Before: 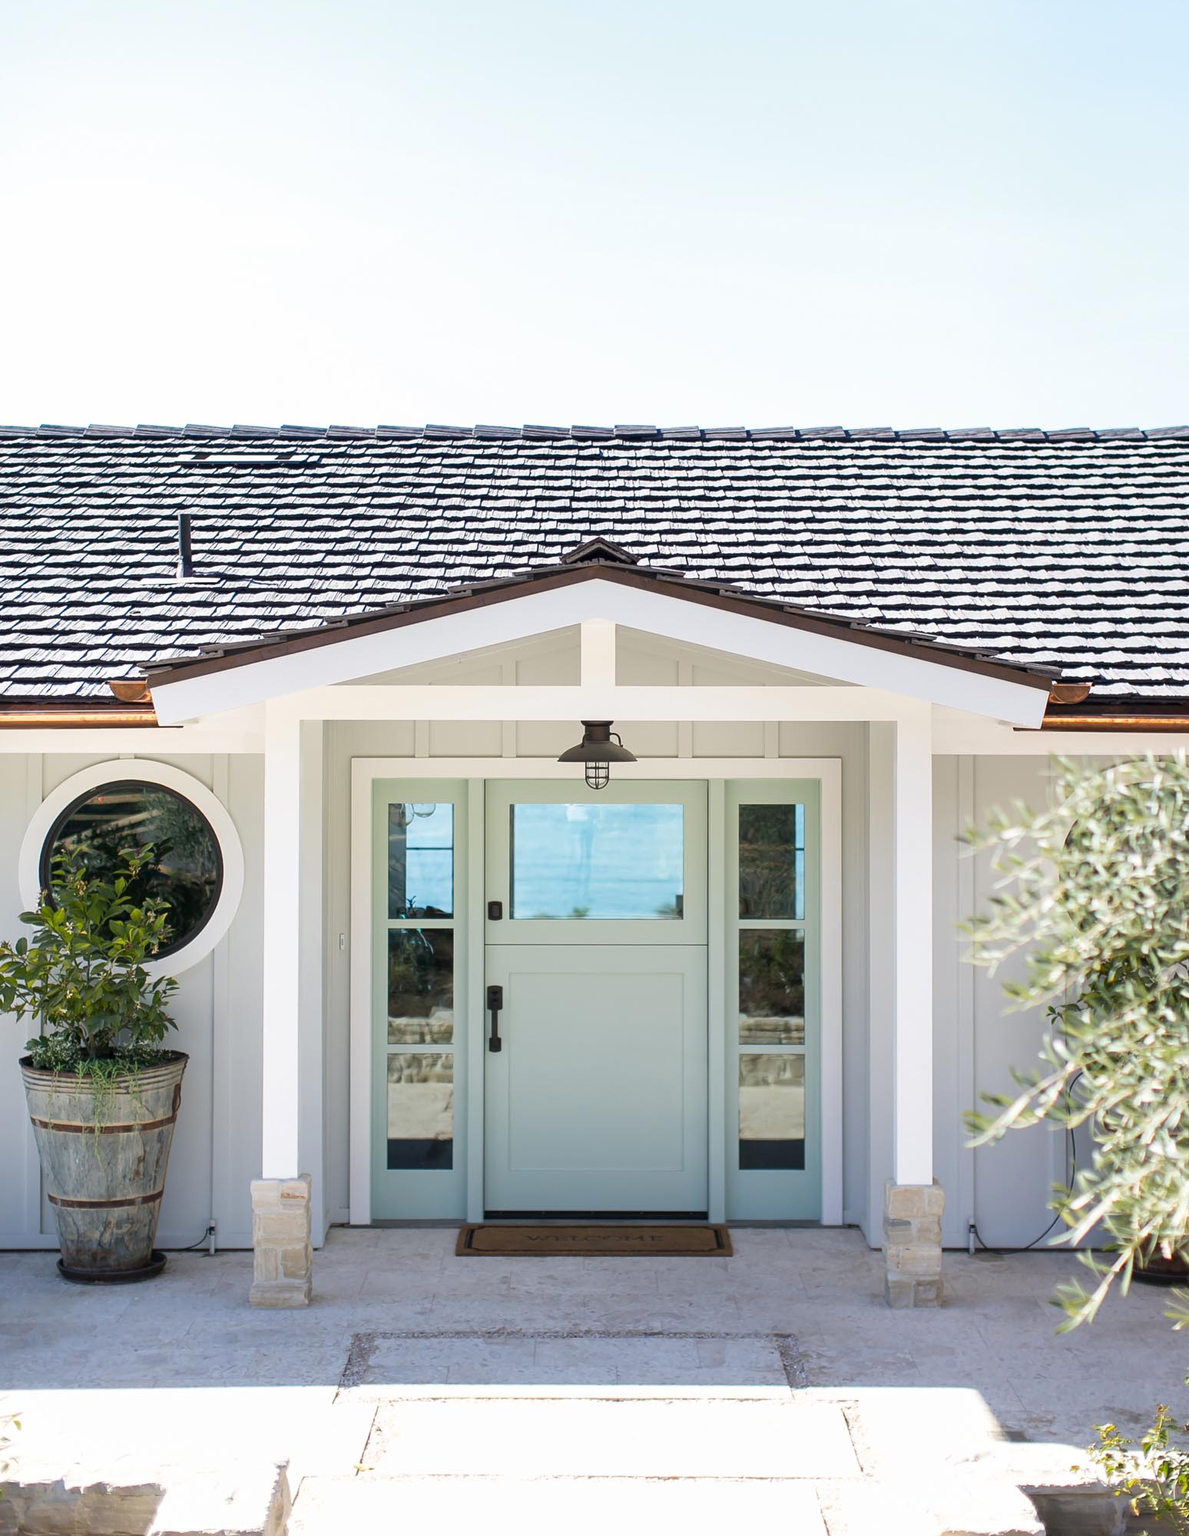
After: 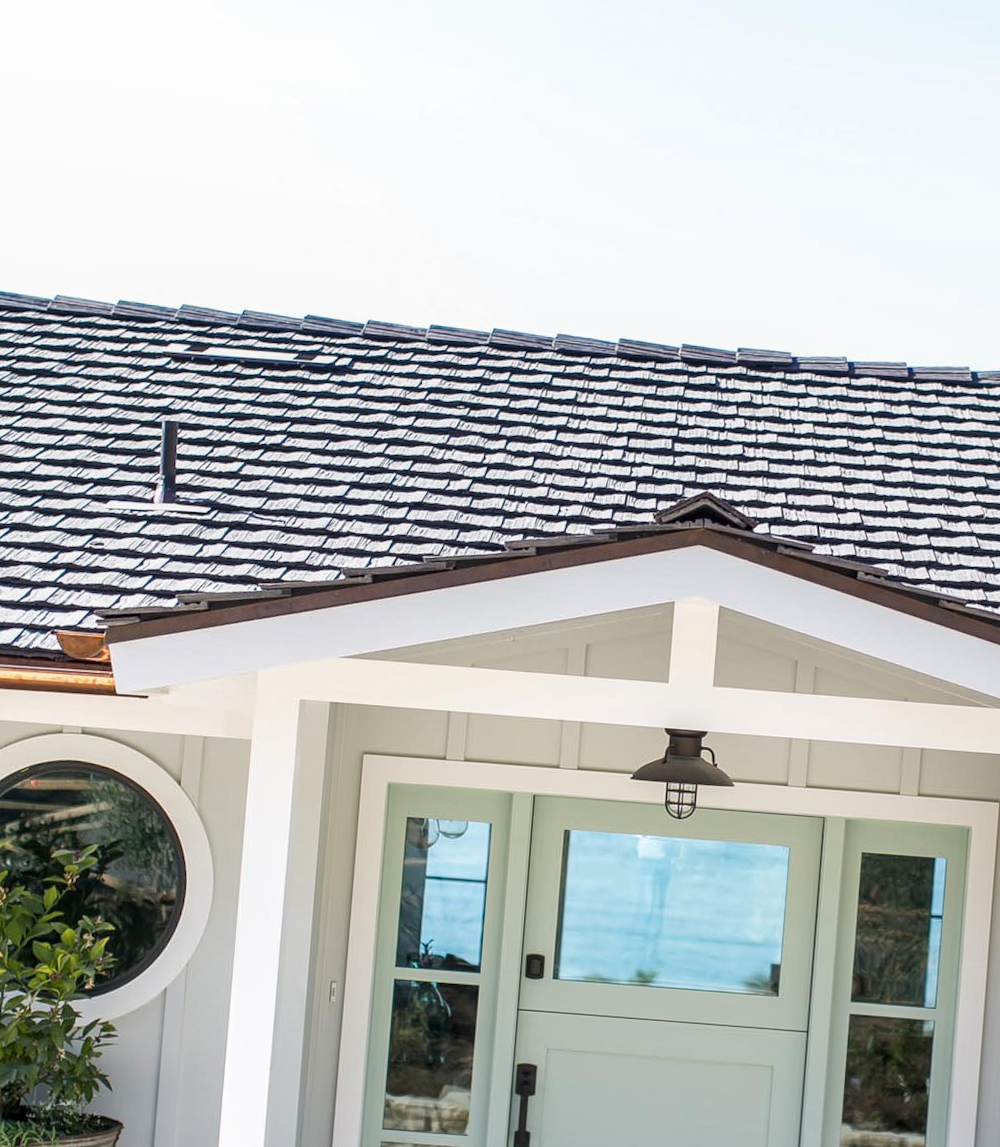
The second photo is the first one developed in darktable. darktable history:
local contrast: on, module defaults
crop and rotate: angle -4.33°, left 2.059%, top 6.72%, right 27.18%, bottom 30.491%
